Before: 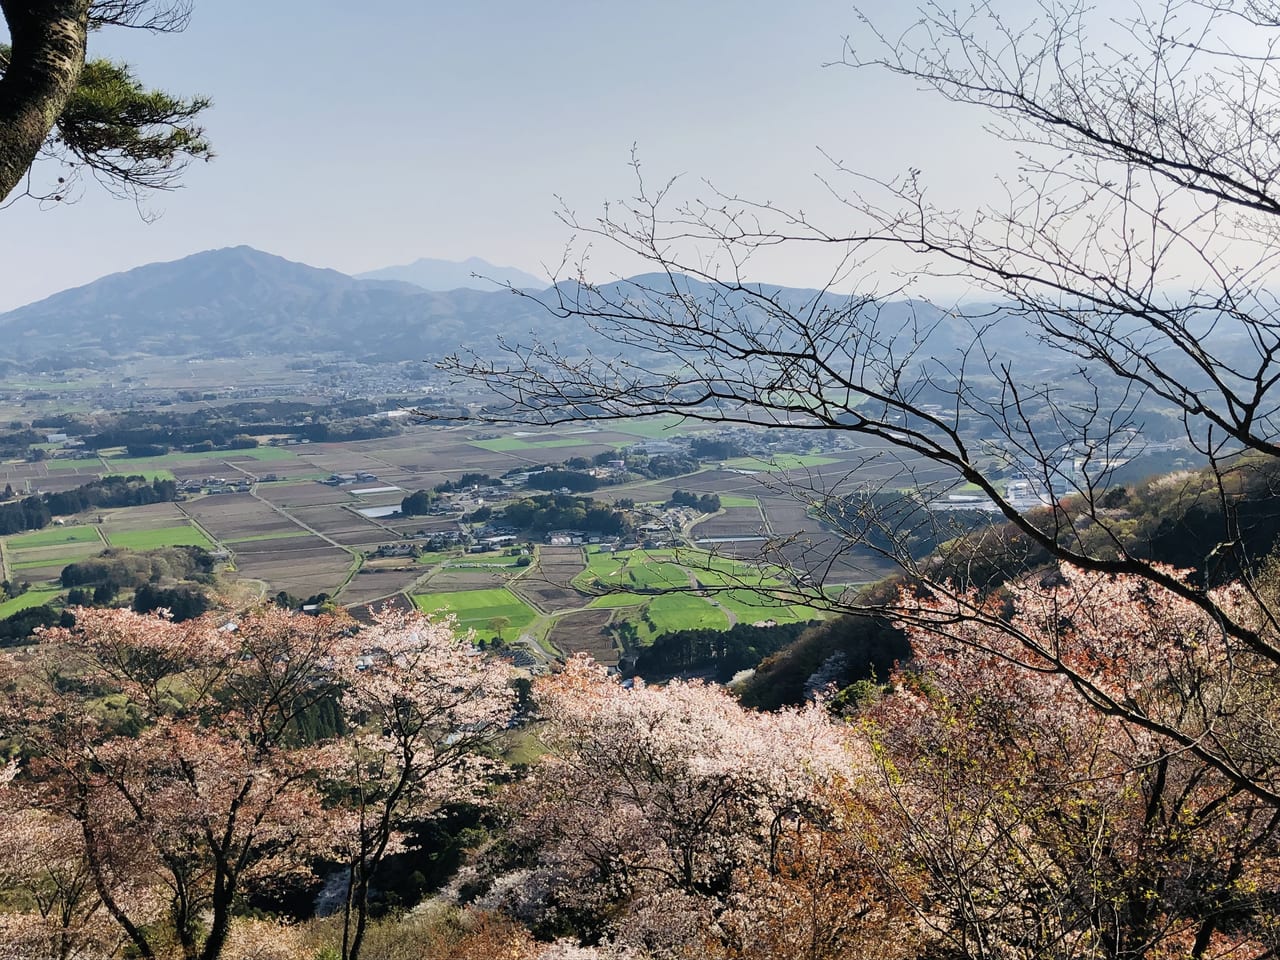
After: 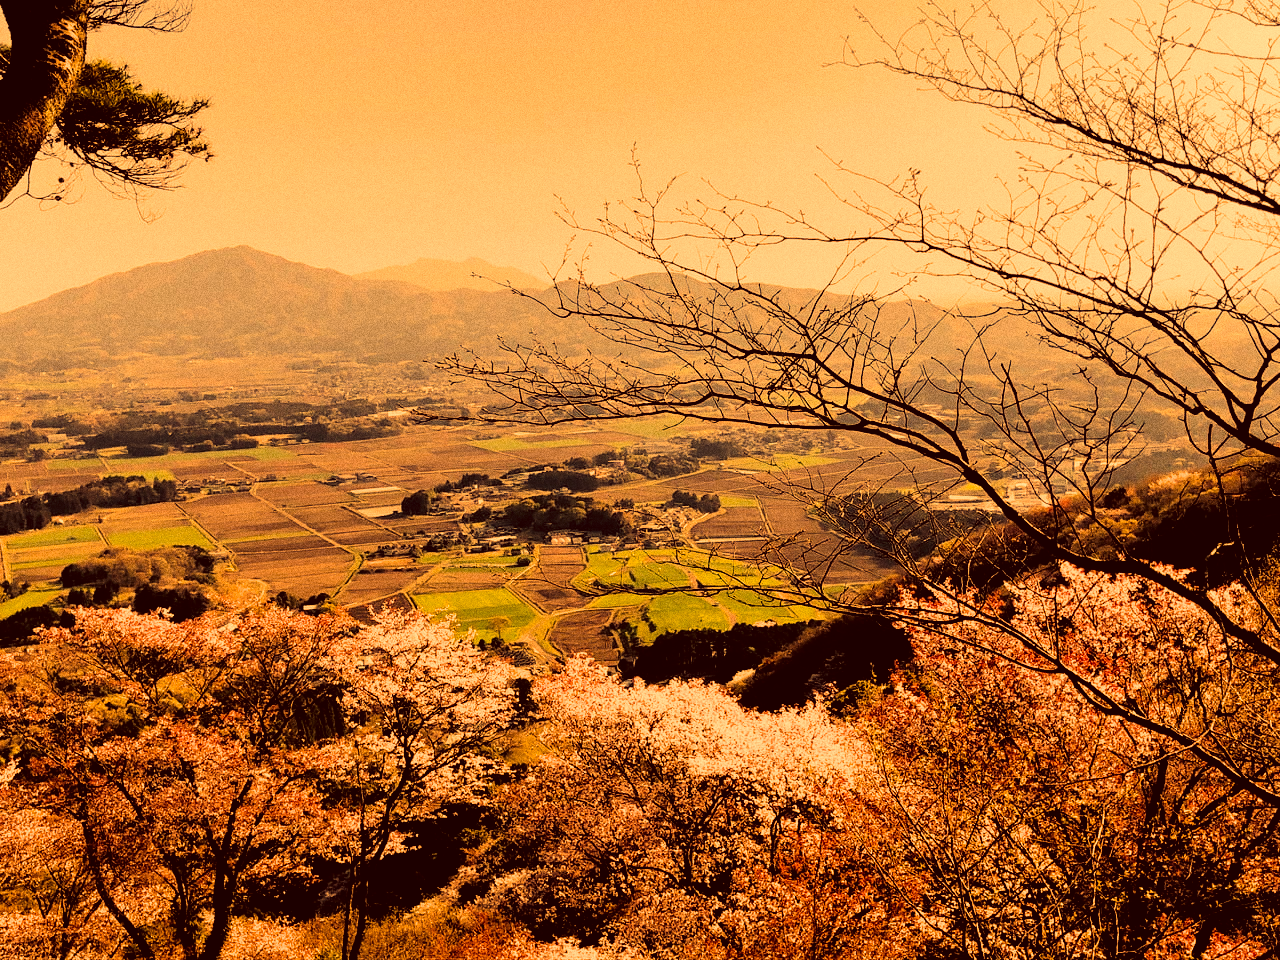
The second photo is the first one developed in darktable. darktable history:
color correction: highlights a* 10.12, highlights b* 39.04, shadows a* 14.62, shadows b* 3.37
grain: coarseness 0.09 ISO, strength 40%
filmic rgb: black relative exposure -5 EV, white relative exposure 3.5 EV, hardness 3.19, contrast 1.5, highlights saturation mix -50%
white balance: red 1.467, blue 0.684
exposure: exposure -0.157 EV, compensate highlight preservation false
